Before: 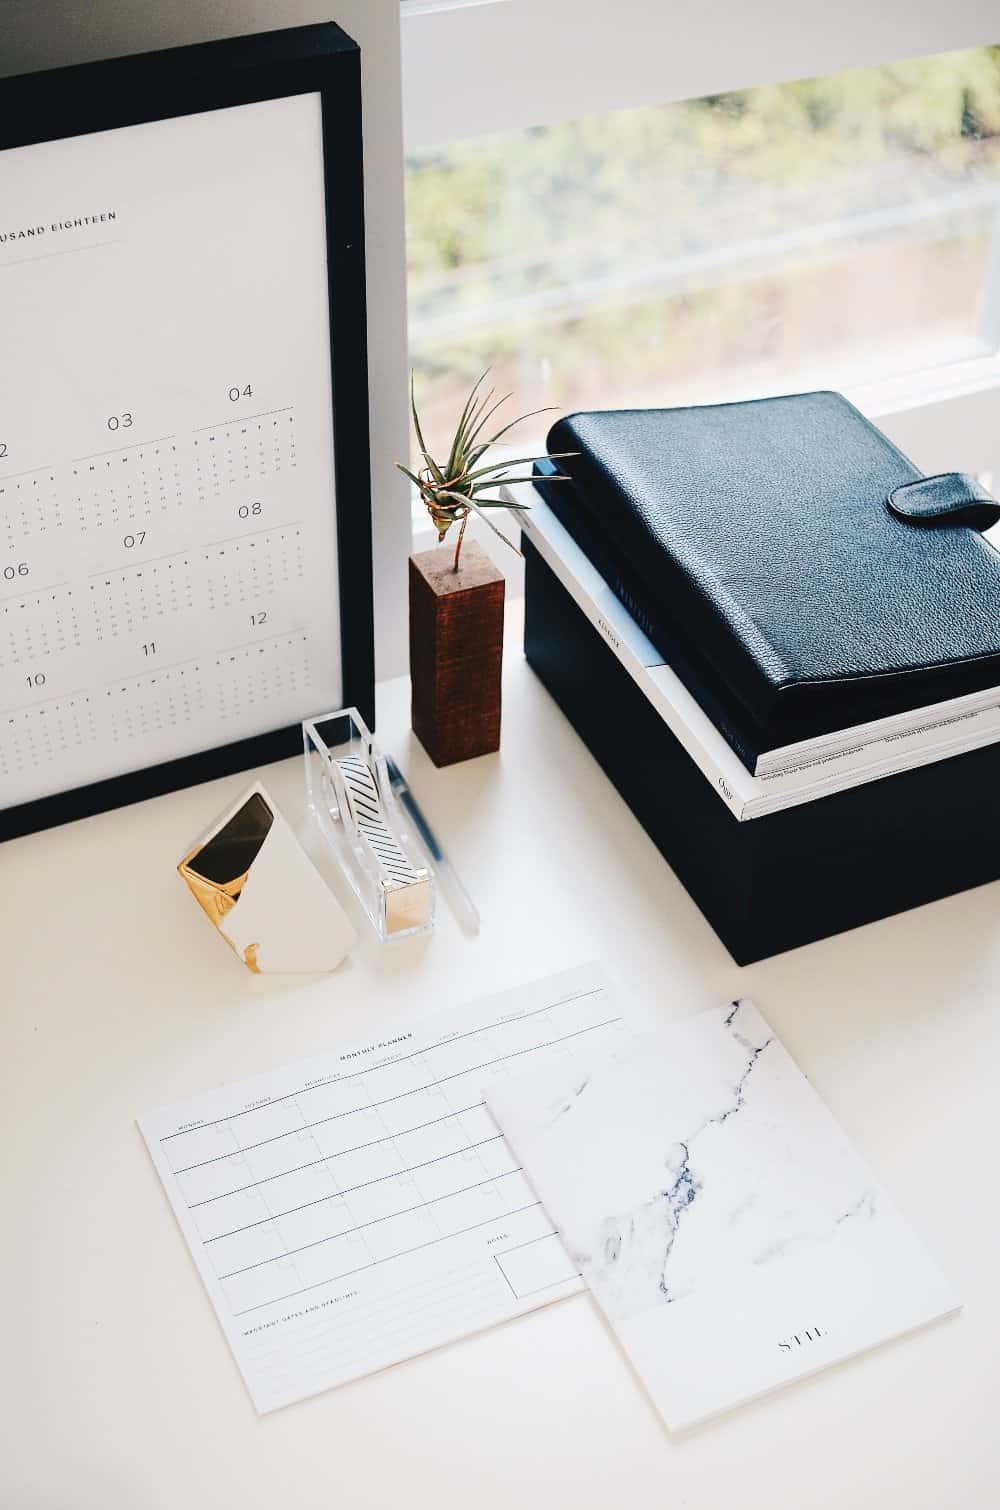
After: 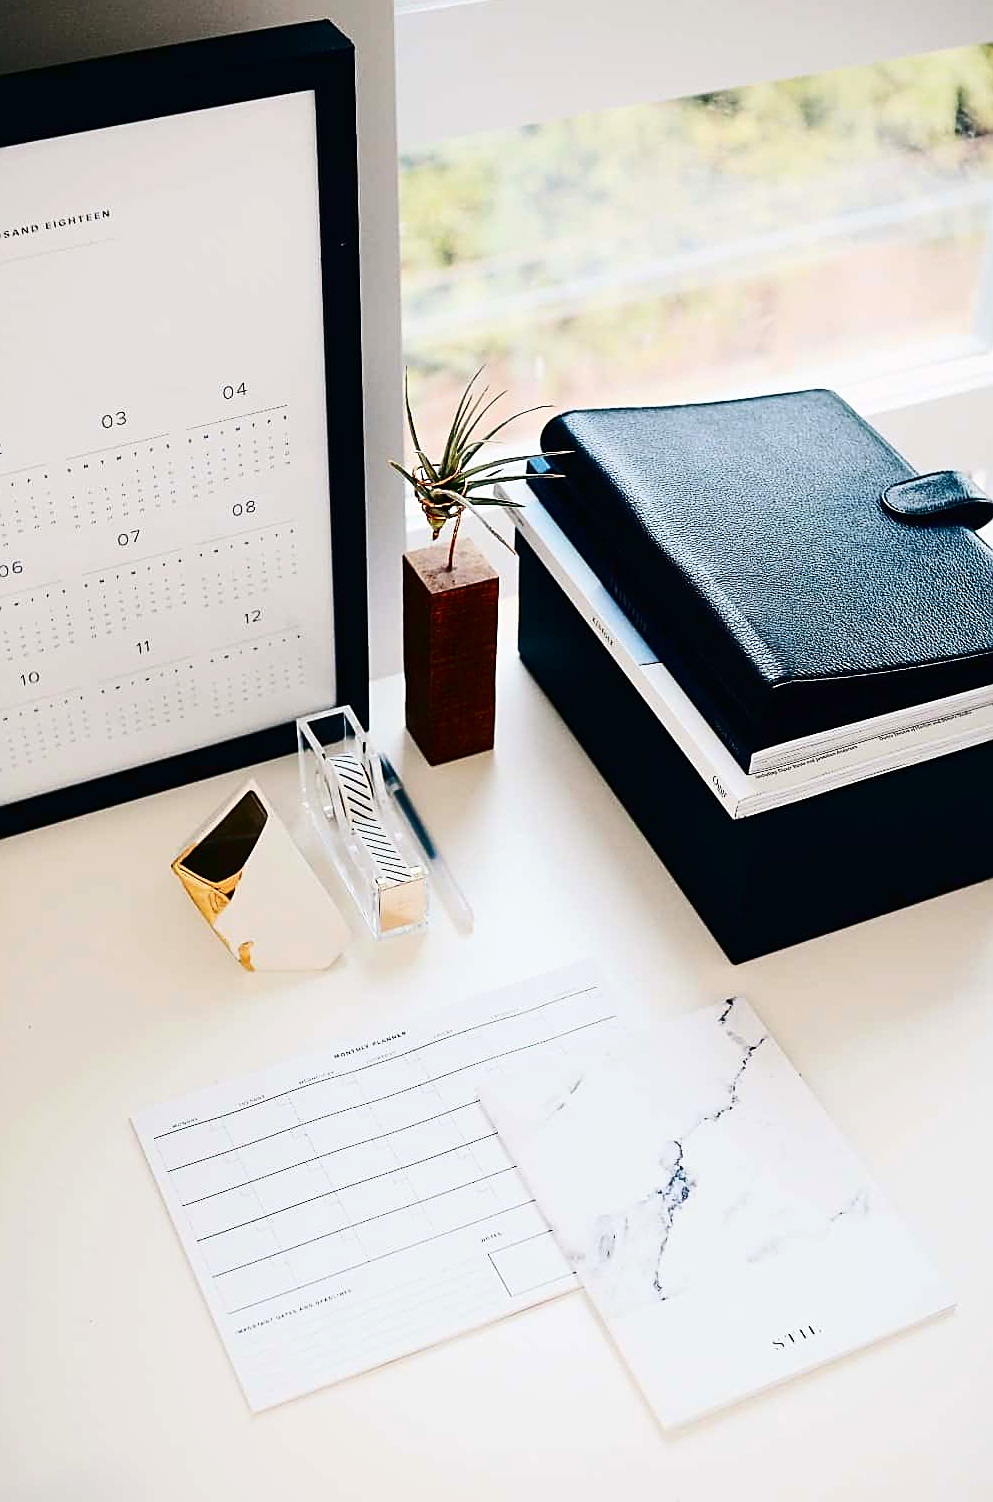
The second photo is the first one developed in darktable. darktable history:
crop and rotate: left 0.614%, top 0.179%, bottom 0.309%
contrast brightness saturation: contrast 0.21, brightness -0.11, saturation 0.21
sharpen: on, module defaults
